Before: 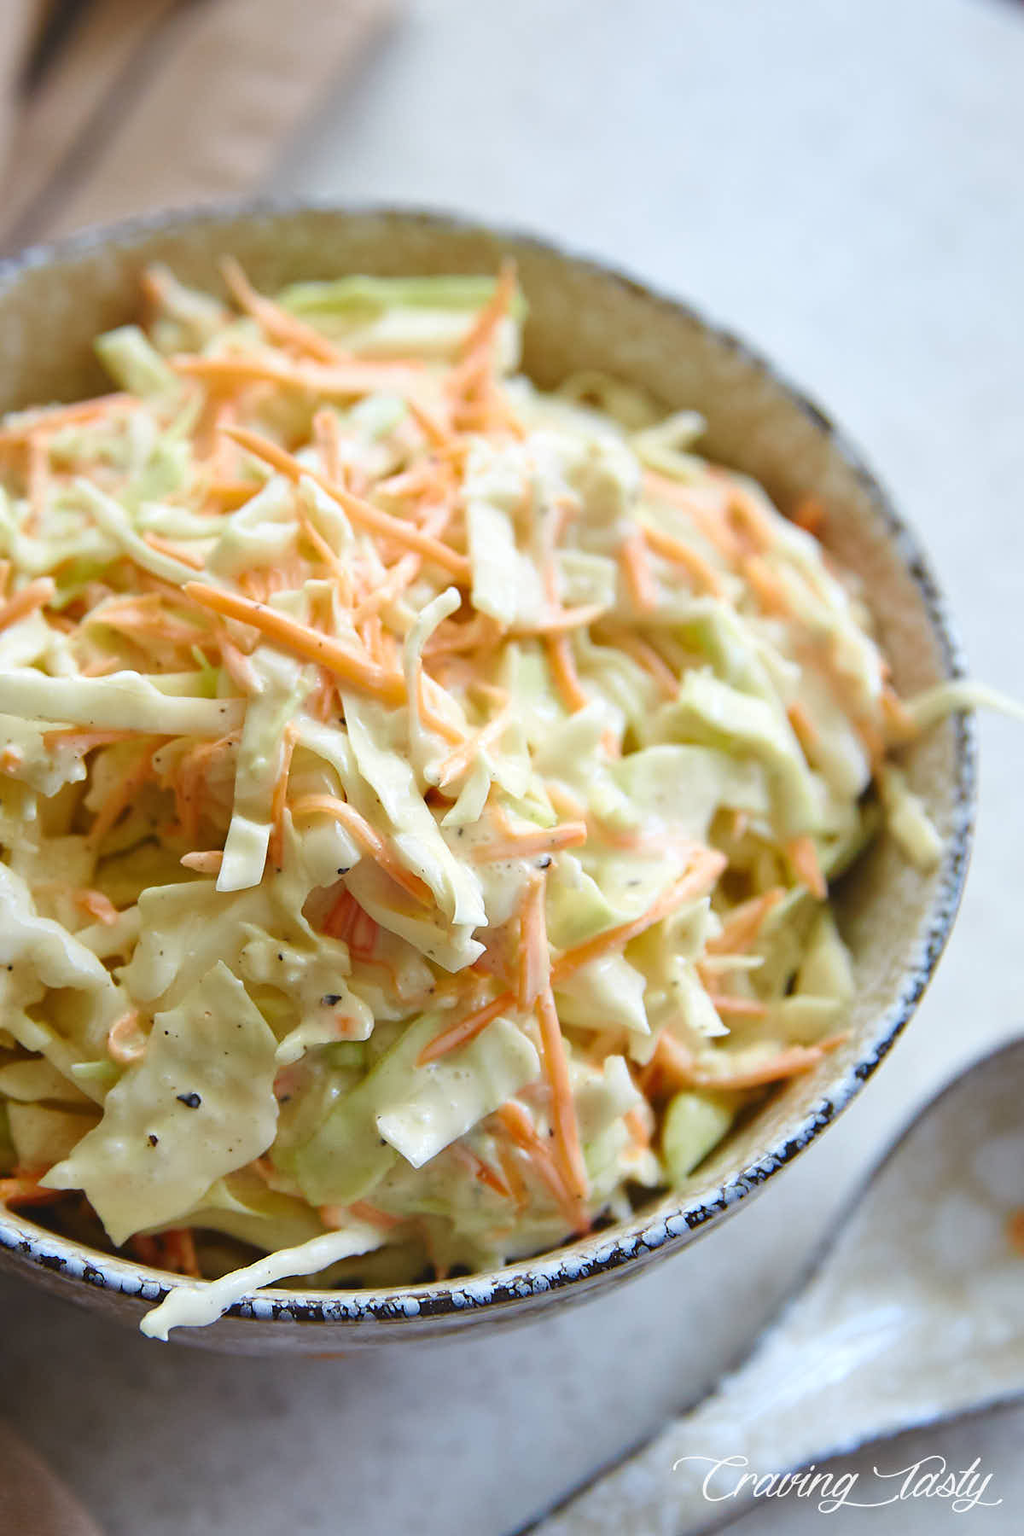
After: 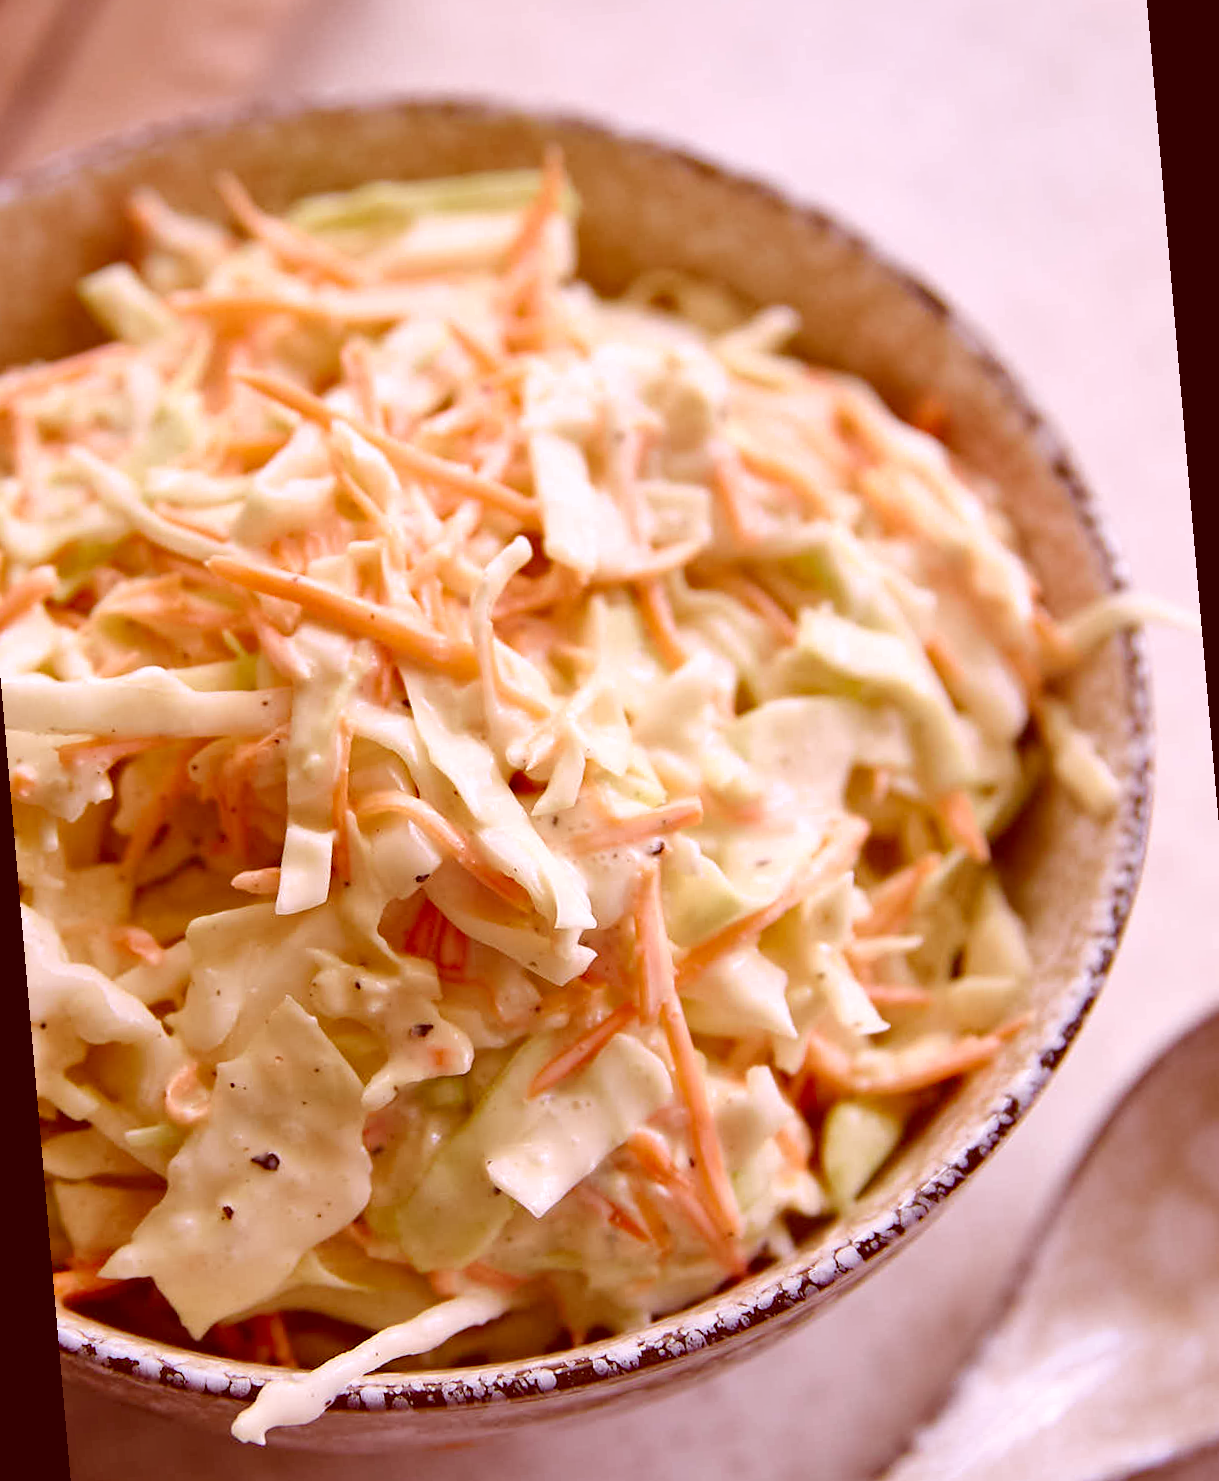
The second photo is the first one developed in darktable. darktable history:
rotate and perspective: rotation -5°, crop left 0.05, crop right 0.952, crop top 0.11, crop bottom 0.89
shadows and highlights: shadows 37.27, highlights -28.18, soften with gaussian
white balance: red 1.05, blue 1.072
color correction: highlights a* 9.03, highlights b* 8.71, shadows a* 40, shadows b* 40, saturation 0.8
